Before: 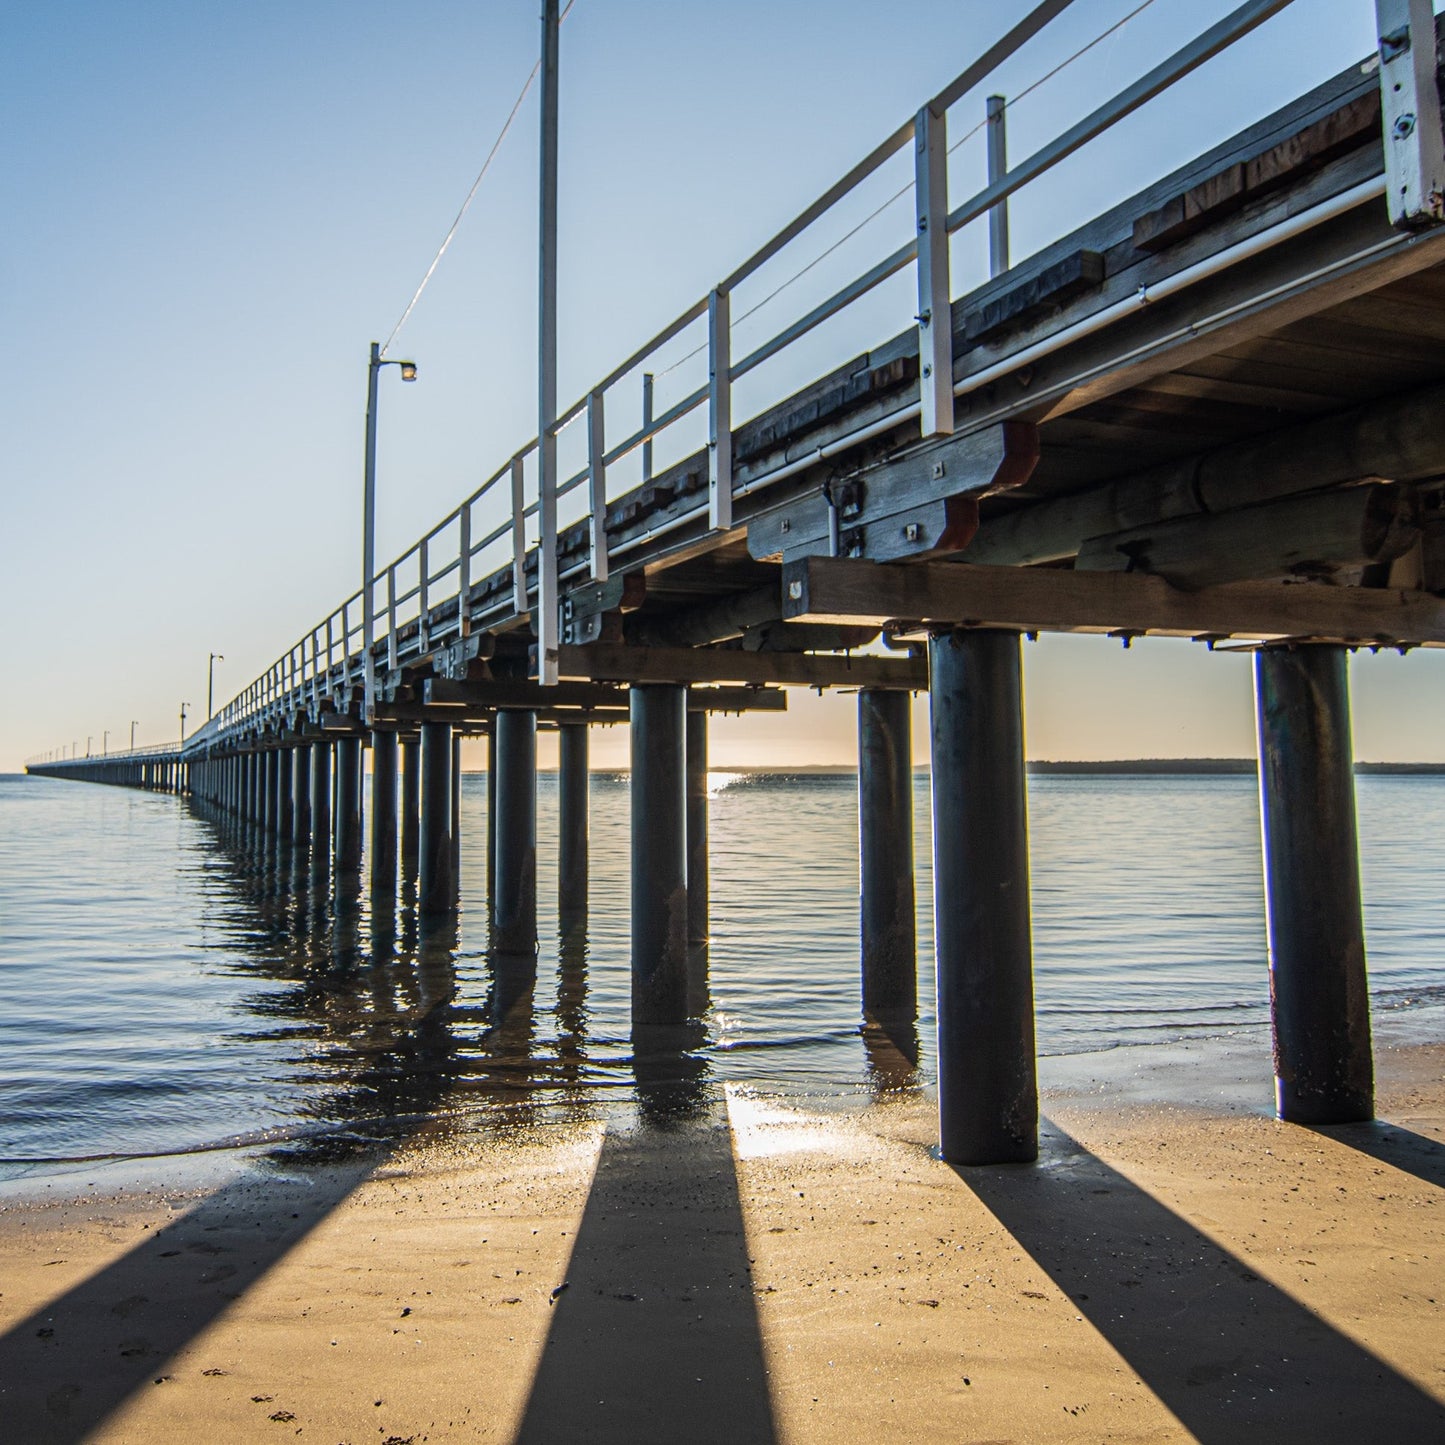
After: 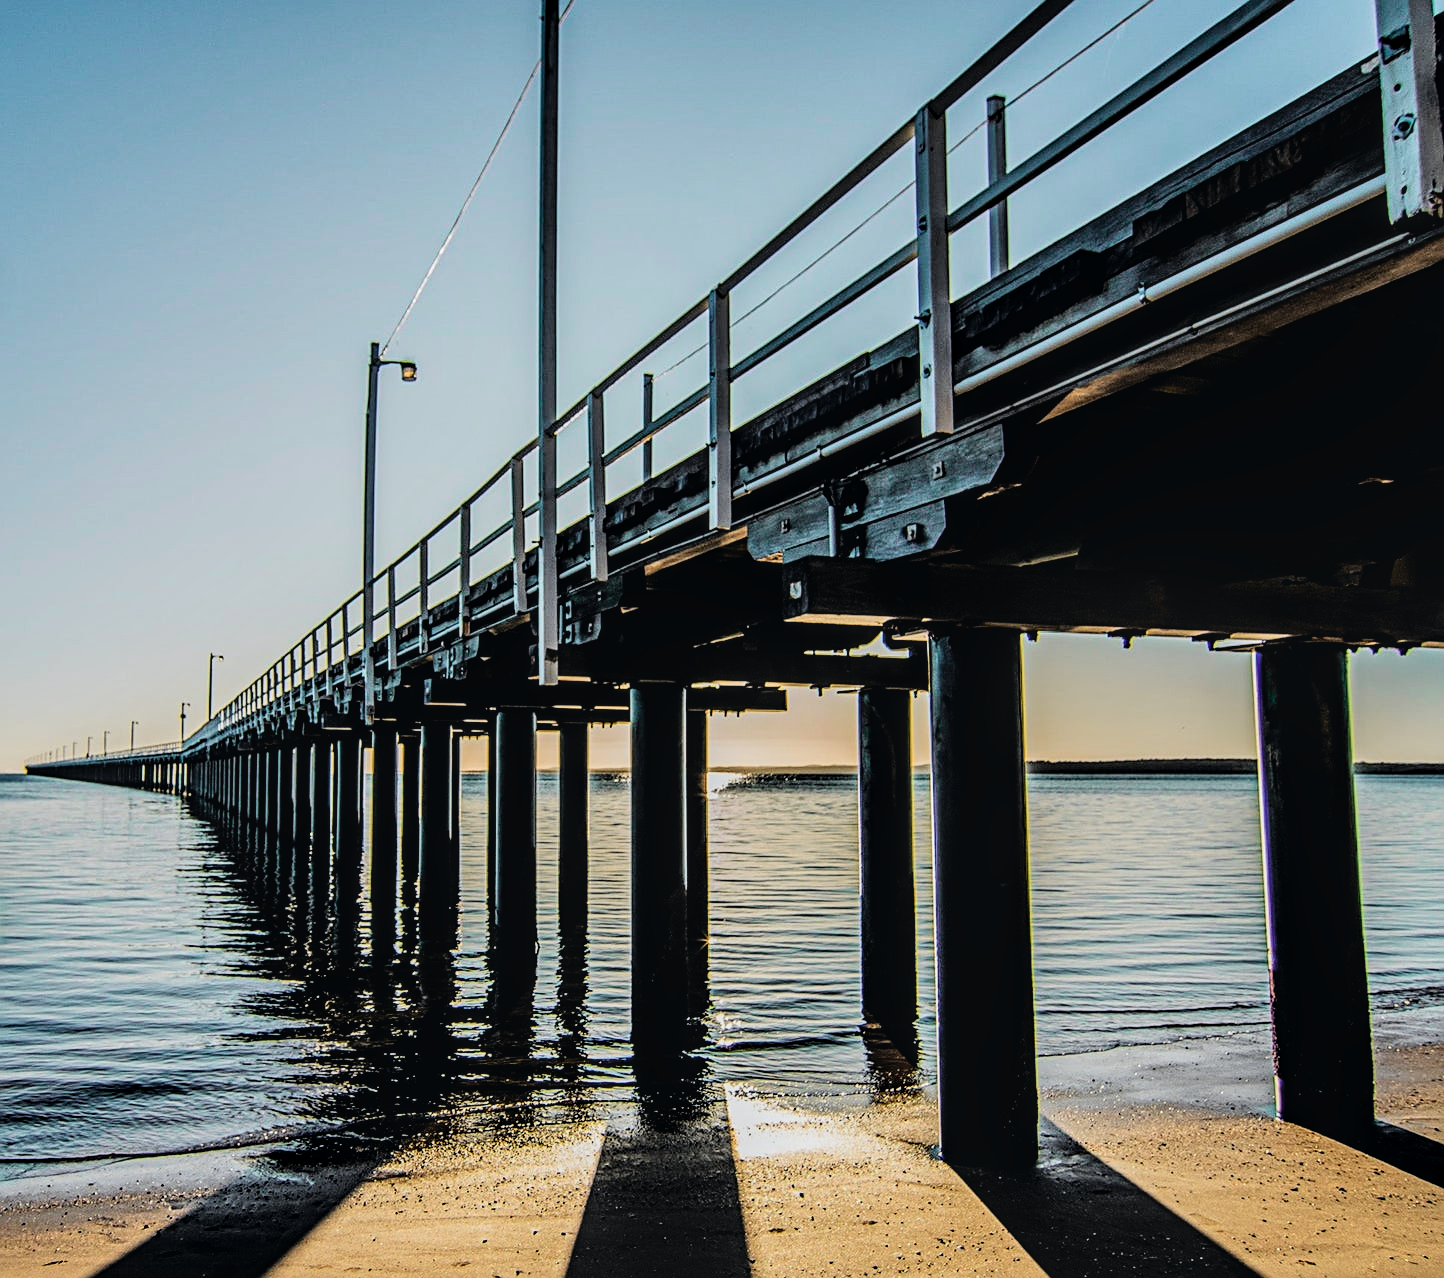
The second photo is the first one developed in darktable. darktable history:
crop and rotate: top 0%, bottom 11.49%
sharpen: on, module defaults
exposure: exposure -0.582 EV, compensate highlight preservation false
local contrast: on, module defaults
shadows and highlights: shadows 12, white point adjustment 1.2, soften with gaussian
filmic rgb: black relative exposure -4 EV, white relative exposure 3 EV, hardness 3.02, contrast 1.4
tone equalizer: on, module defaults
tone curve: curves: ch0 [(0, 0) (0.051, 0.047) (0.102, 0.099) (0.228, 0.262) (0.446, 0.527) (0.695, 0.778) (0.908, 0.946) (1, 1)]; ch1 [(0, 0) (0.339, 0.298) (0.402, 0.363) (0.453, 0.413) (0.485, 0.469) (0.494, 0.493) (0.504, 0.501) (0.525, 0.533) (0.563, 0.591) (0.597, 0.631) (1, 1)]; ch2 [(0, 0) (0.48, 0.48) (0.504, 0.5) (0.539, 0.554) (0.59, 0.628) (0.642, 0.682) (0.824, 0.815) (1, 1)], color space Lab, independent channels, preserve colors none
